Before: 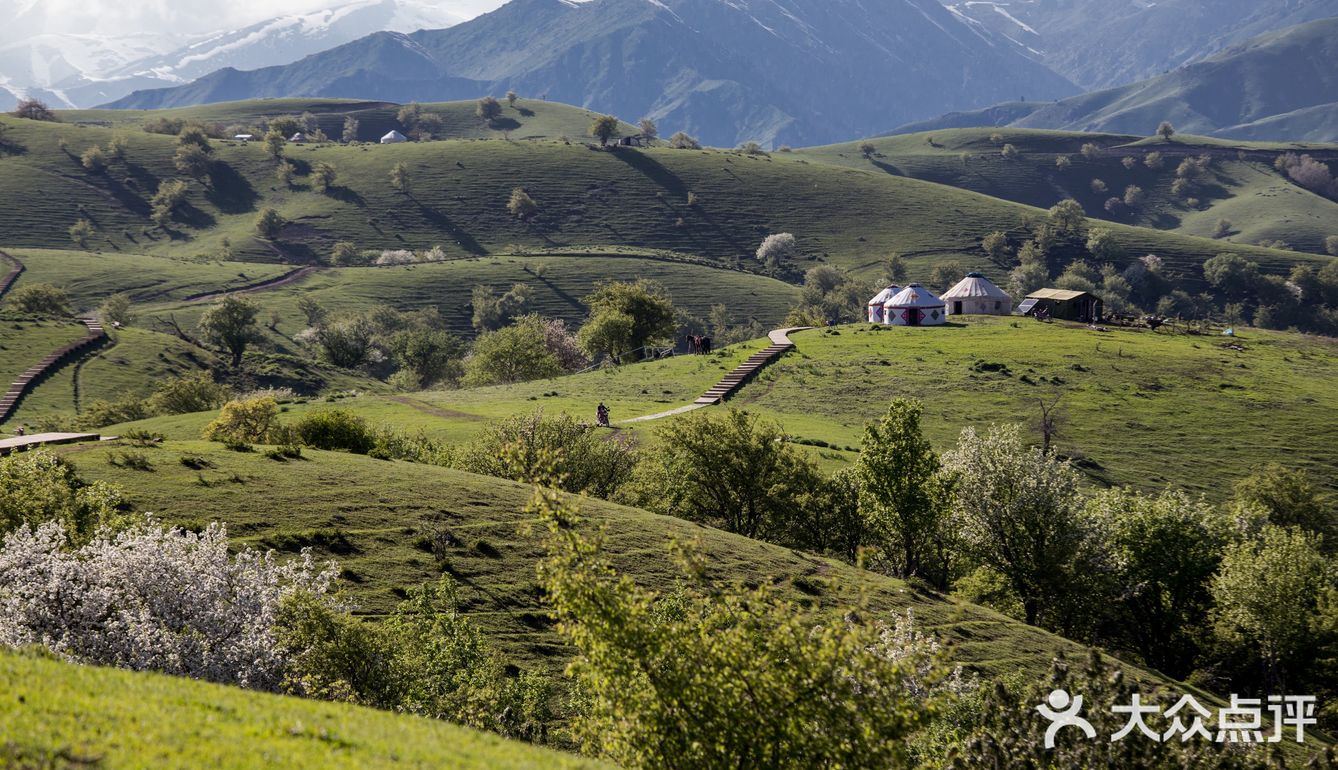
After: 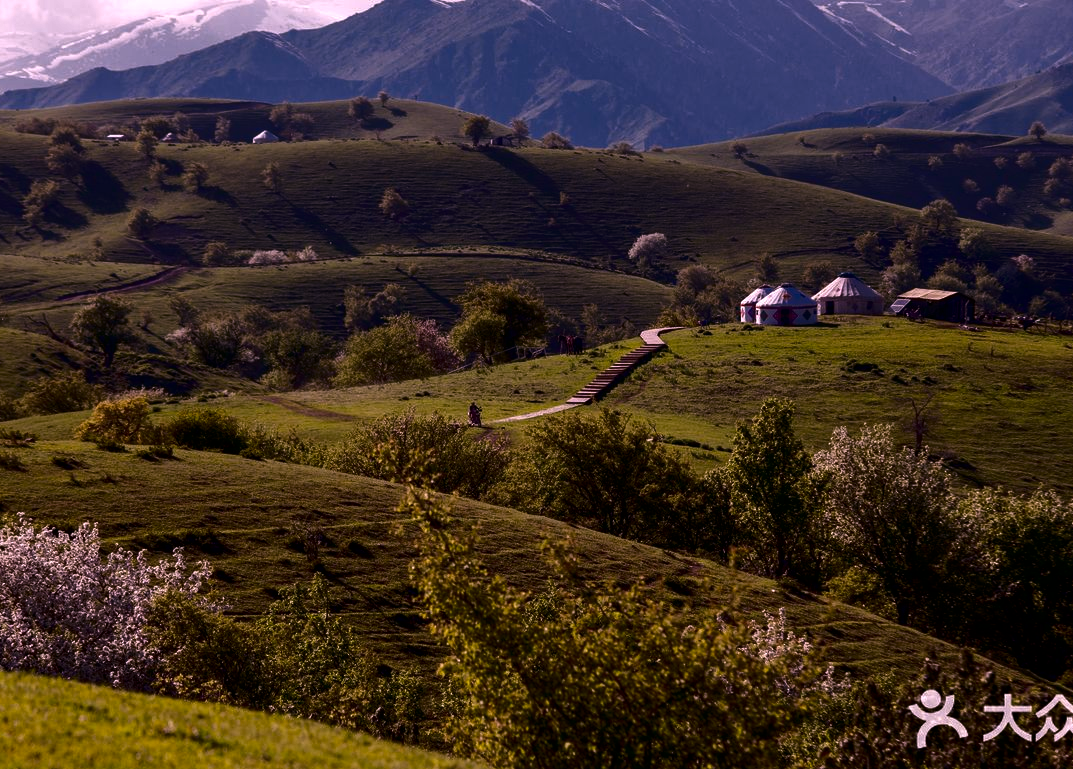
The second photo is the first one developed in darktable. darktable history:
contrast brightness saturation: brightness -0.52
crop and rotate: left 9.597%, right 10.195%
rotate and perspective: automatic cropping off
white balance: red 1.188, blue 1.11
